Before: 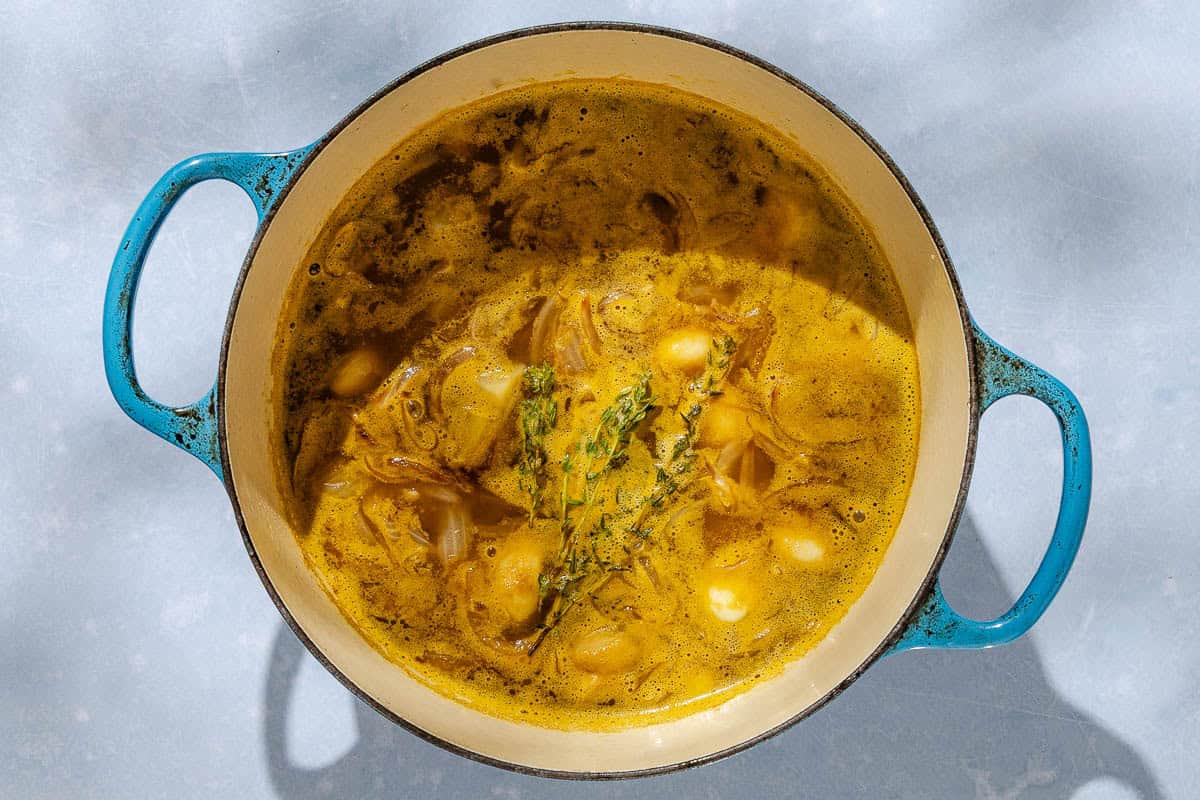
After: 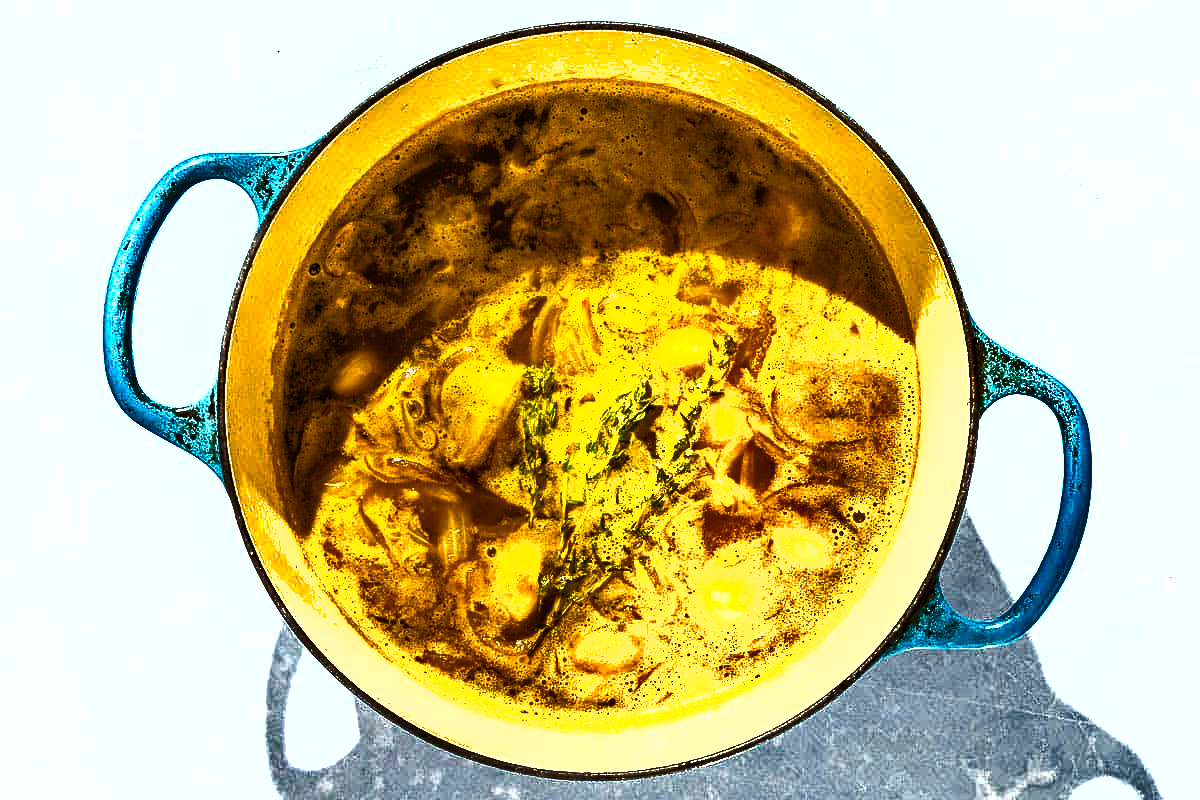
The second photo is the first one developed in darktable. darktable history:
color balance rgb: shadows lift › luminance -20.22%, power › hue 327.81°, highlights gain › luminance 5.602%, highlights gain › chroma 2.582%, highlights gain › hue 90.82°, perceptual saturation grading › global saturation 29.901%, perceptual brilliance grading › highlights 74.64%, perceptual brilliance grading › shadows -30.404%, global vibrance 9.726%
shadows and highlights: shadows 30.69, highlights -63.05, soften with gaussian
